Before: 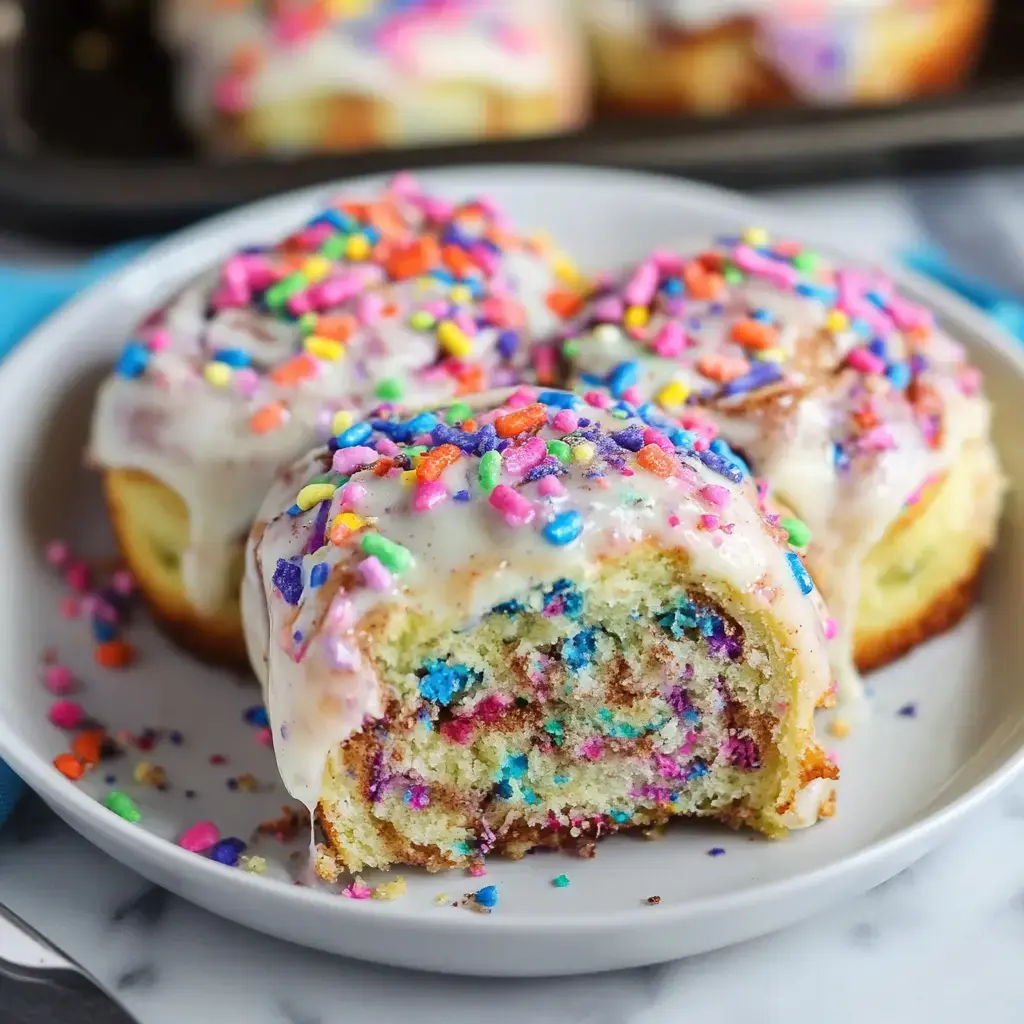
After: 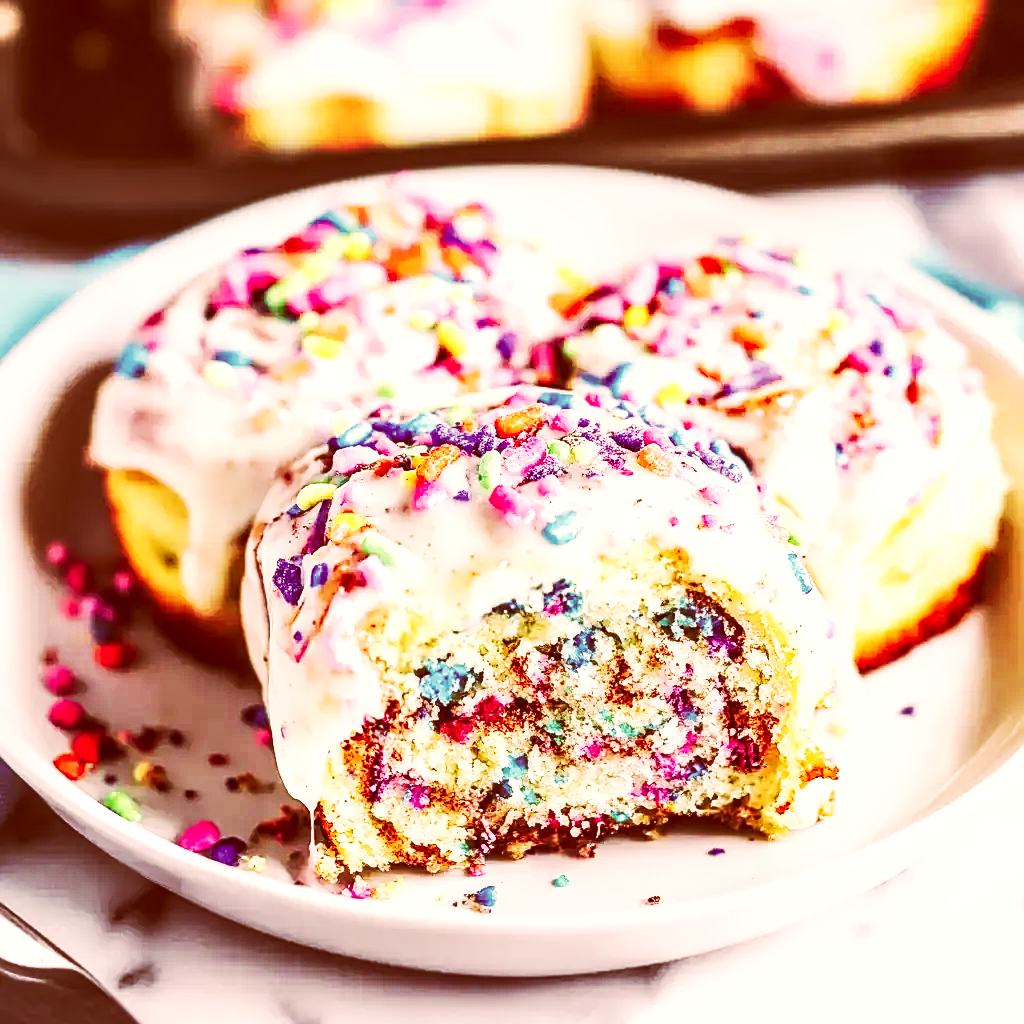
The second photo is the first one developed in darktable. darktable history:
local contrast: highlights 59%, detail 145%
color correction: highlights a* 9.03, highlights b* 8.71, shadows a* 40, shadows b* 40, saturation 0.8
base curve: curves: ch0 [(0, 0.015) (0.085, 0.116) (0.134, 0.298) (0.19, 0.545) (0.296, 0.764) (0.599, 0.982) (1, 1)], preserve colors none
levels: levels [0, 0.498, 0.996]
sharpen: on, module defaults
